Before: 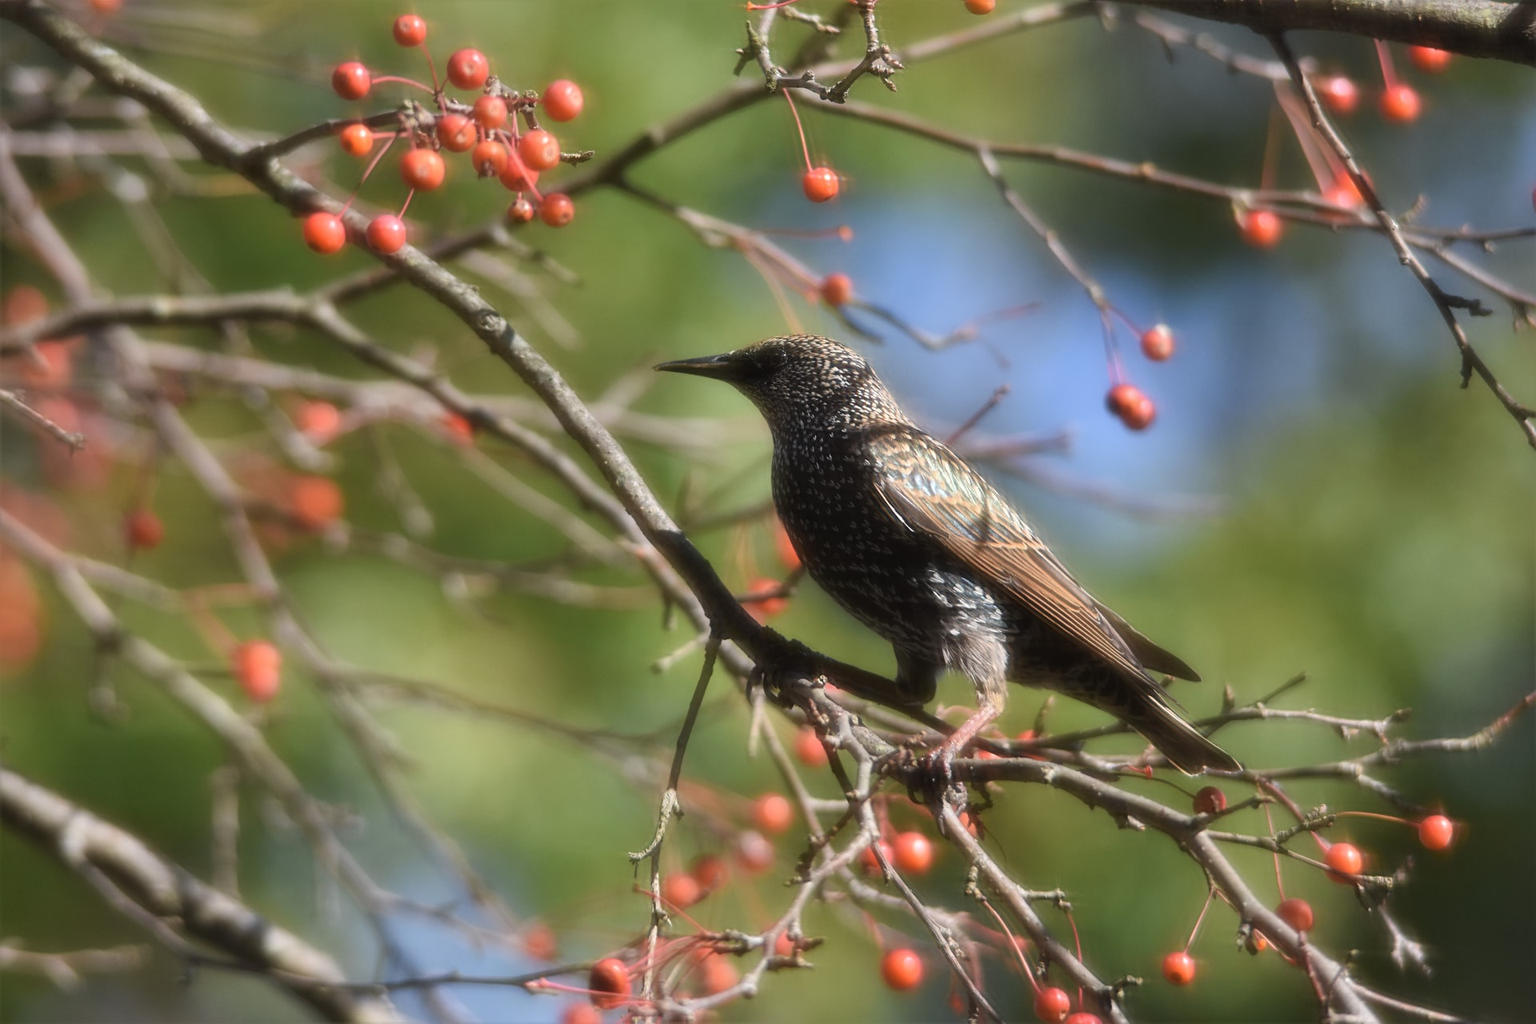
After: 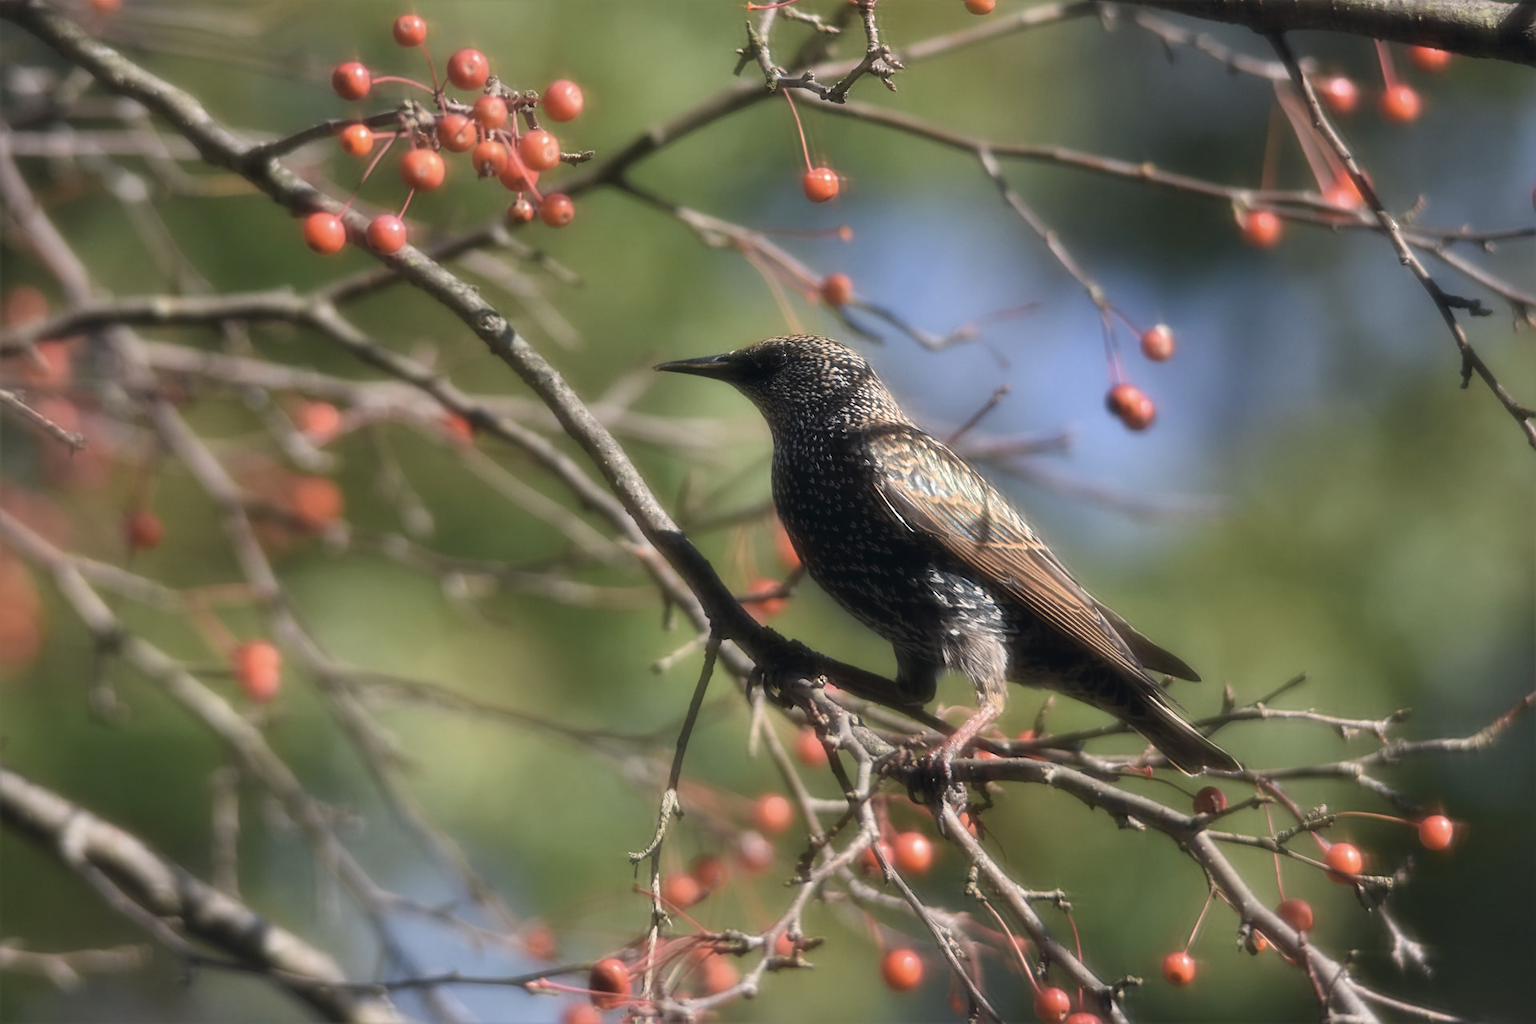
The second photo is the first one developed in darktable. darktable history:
base curve: curves: ch0 [(0, 0) (0.303, 0.277) (1, 1)], preserve colors none
color correction: highlights a* 2.76, highlights b* 5.03, shadows a* -1.69, shadows b* -4.87, saturation 0.781
